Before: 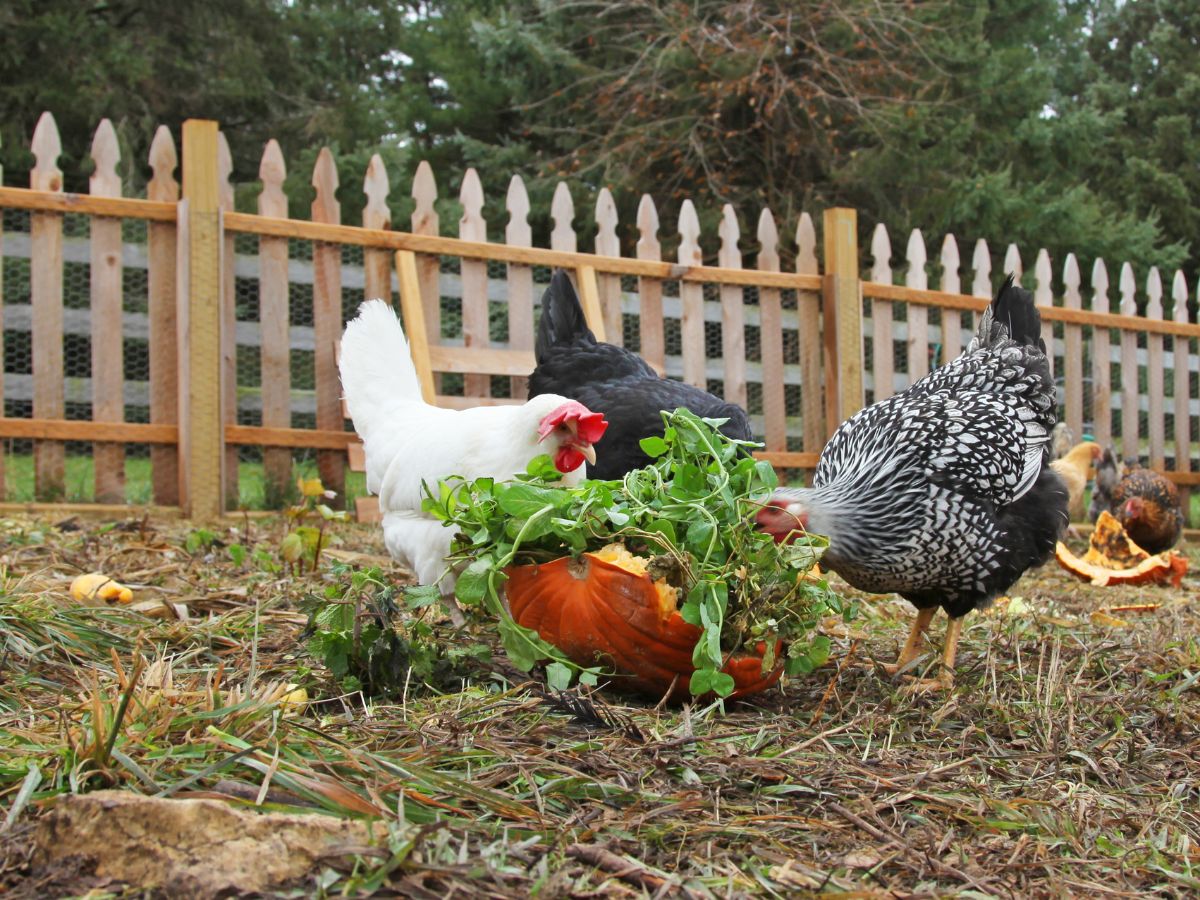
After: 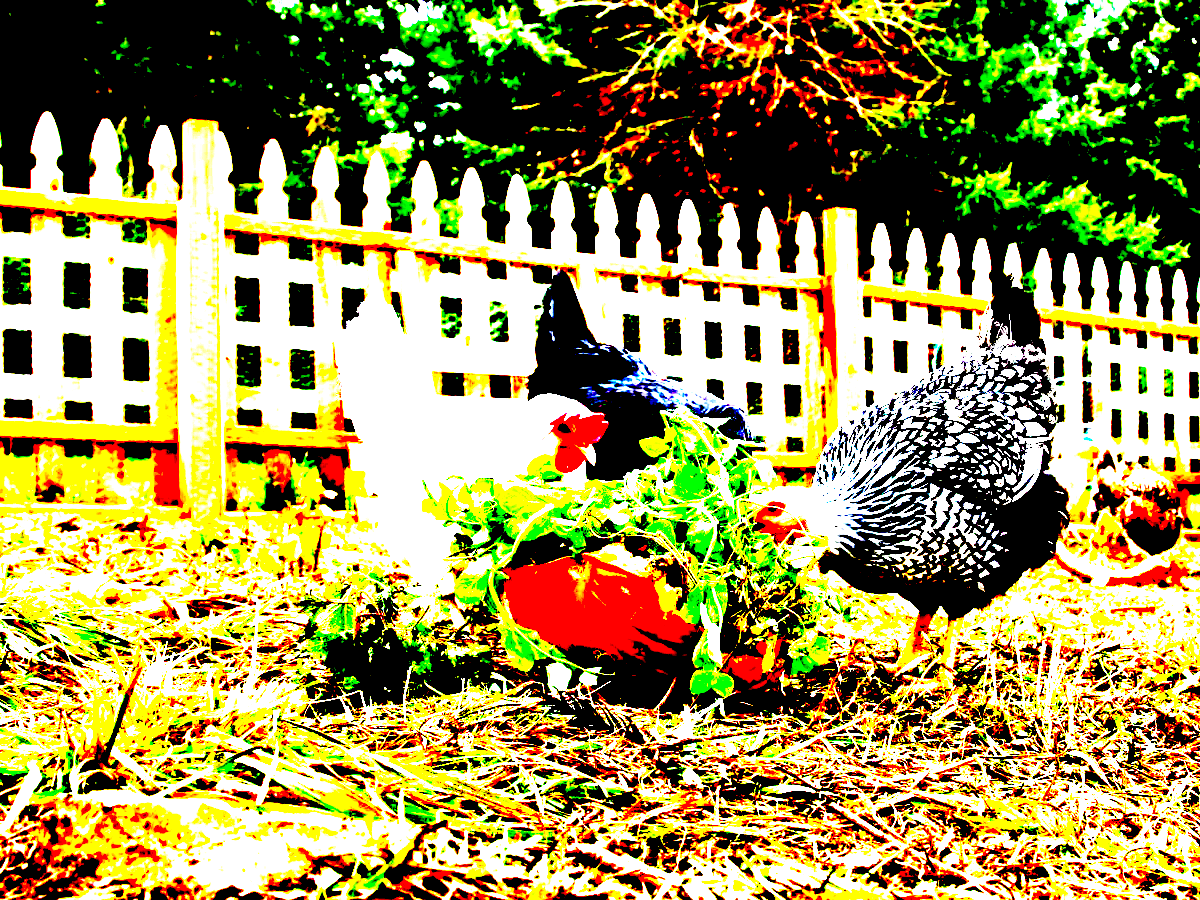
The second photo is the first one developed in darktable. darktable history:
exposure: black level correction 0.099, exposure 2.982 EV, compensate exposure bias true, compensate highlight preservation false
